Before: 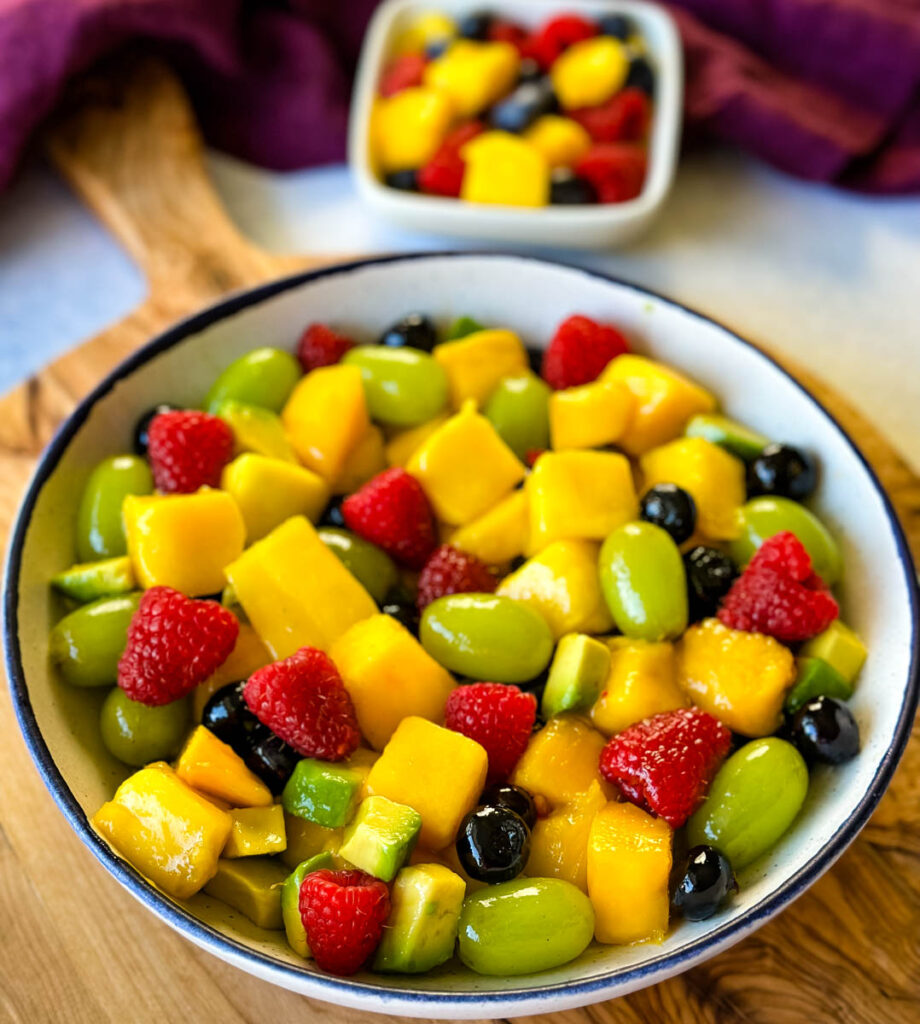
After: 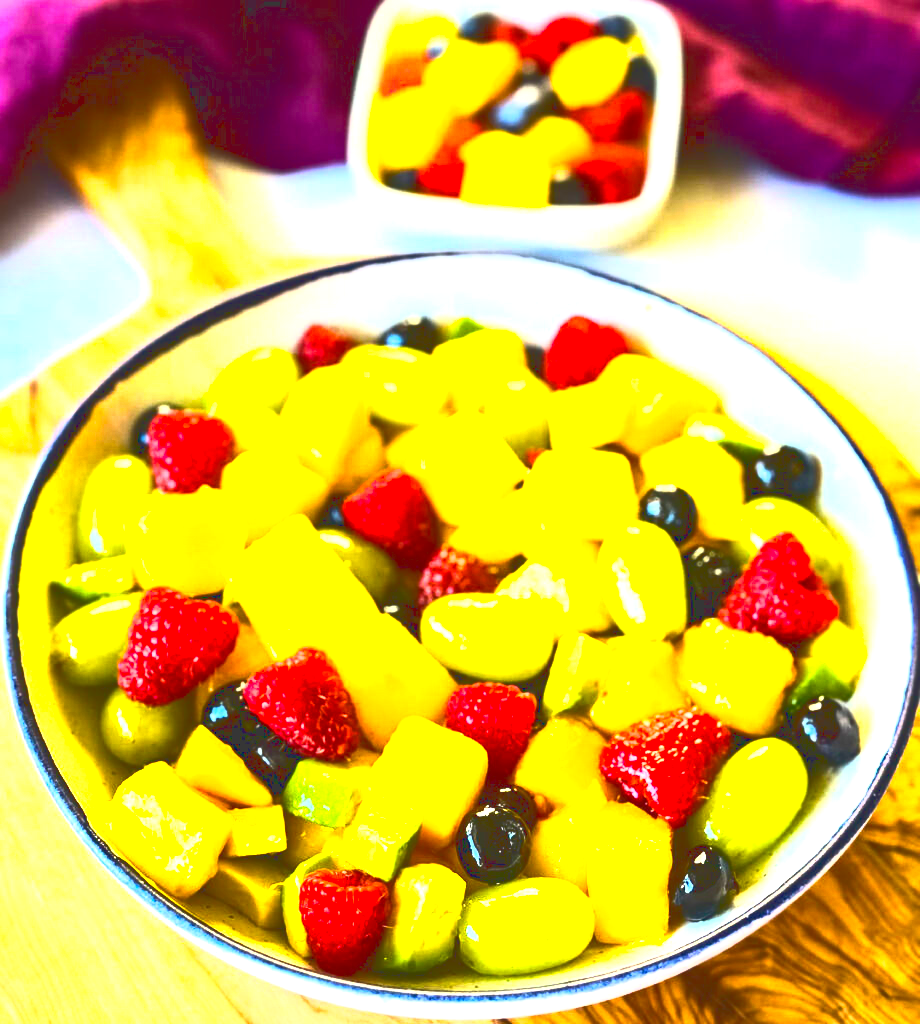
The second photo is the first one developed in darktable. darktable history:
exposure: black level correction 0, exposure 1.384 EV, compensate exposure bias true, compensate highlight preservation false
base curve: curves: ch0 [(0, 0.036) (0.007, 0.037) (0.604, 0.887) (1, 1)], preserve colors average RGB
color balance rgb: perceptual saturation grading › global saturation 25.643%, perceptual brilliance grading › global brilliance 15.594%, perceptual brilliance grading › shadows -35.597%
